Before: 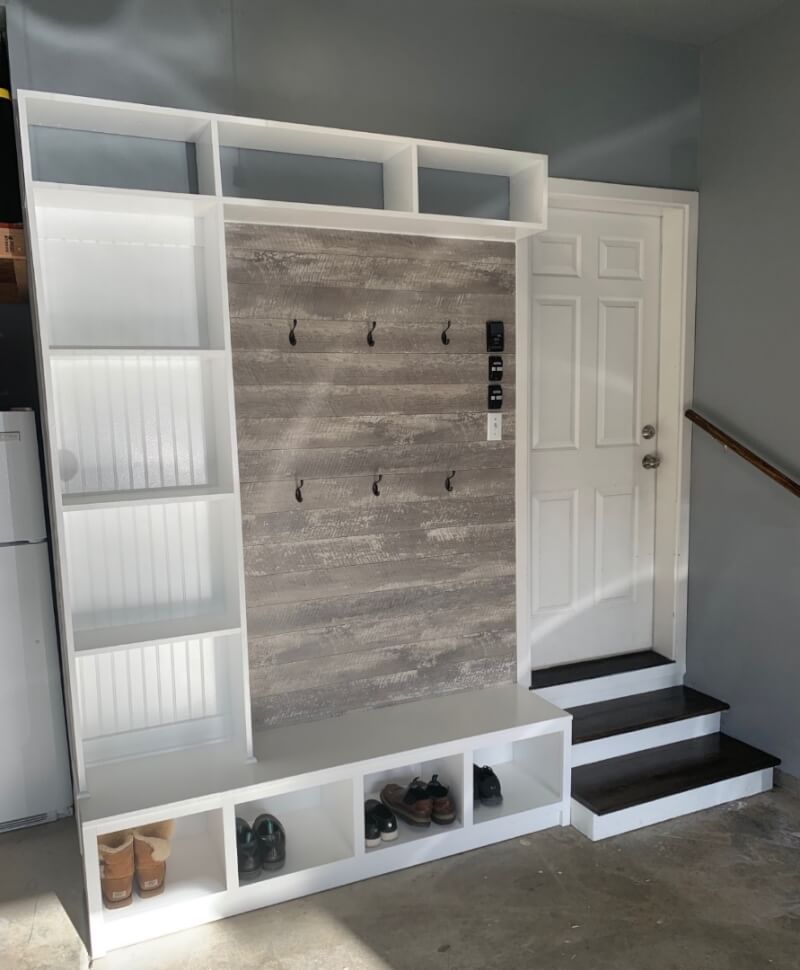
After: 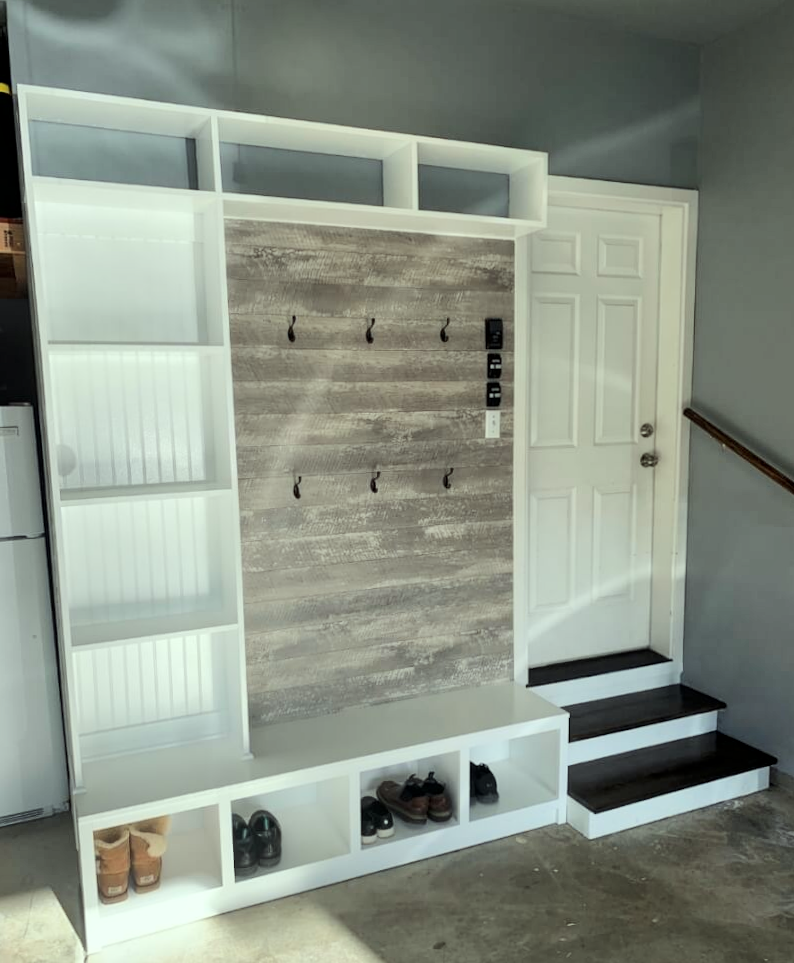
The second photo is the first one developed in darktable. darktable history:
color correction: highlights a* -8.15, highlights b* 3.7
crop and rotate: angle -0.32°
tone curve: curves: ch0 [(0, 0) (0.071, 0.047) (0.266, 0.26) (0.483, 0.554) (0.753, 0.811) (1, 0.983)]; ch1 [(0, 0) (0.346, 0.307) (0.408, 0.387) (0.463, 0.465) (0.482, 0.493) (0.502, 0.5) (0.517, 0.502) (0.55, 0.548) (0.597, 0.61) (0.651, 0.698) (1, 1)]; ch2 [(0, 0) (0.346, 0.34) (0.434, 0.46) (0.485, 0.494) (0.5, 0.494) (0.517, 0.506) (0.526, 0.545) (0.583, 0.61) (0.625, 0.659) (1, 1)]
local contrast: highlights 100%, shadows 101%, detail 119%, midtone range 0.2
